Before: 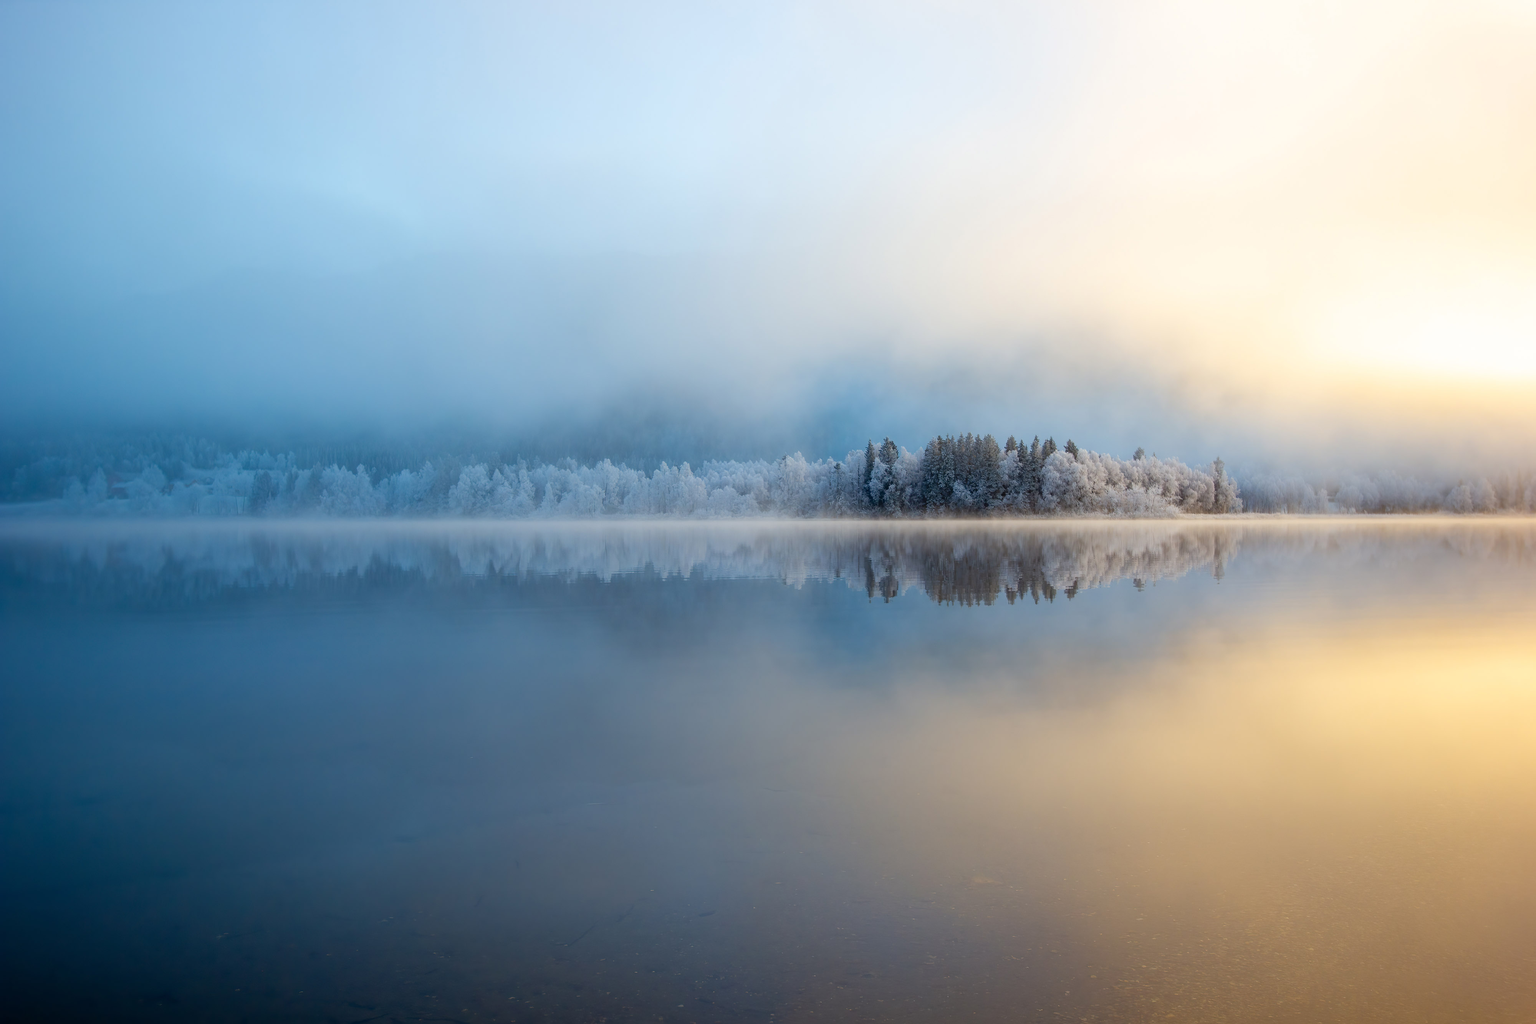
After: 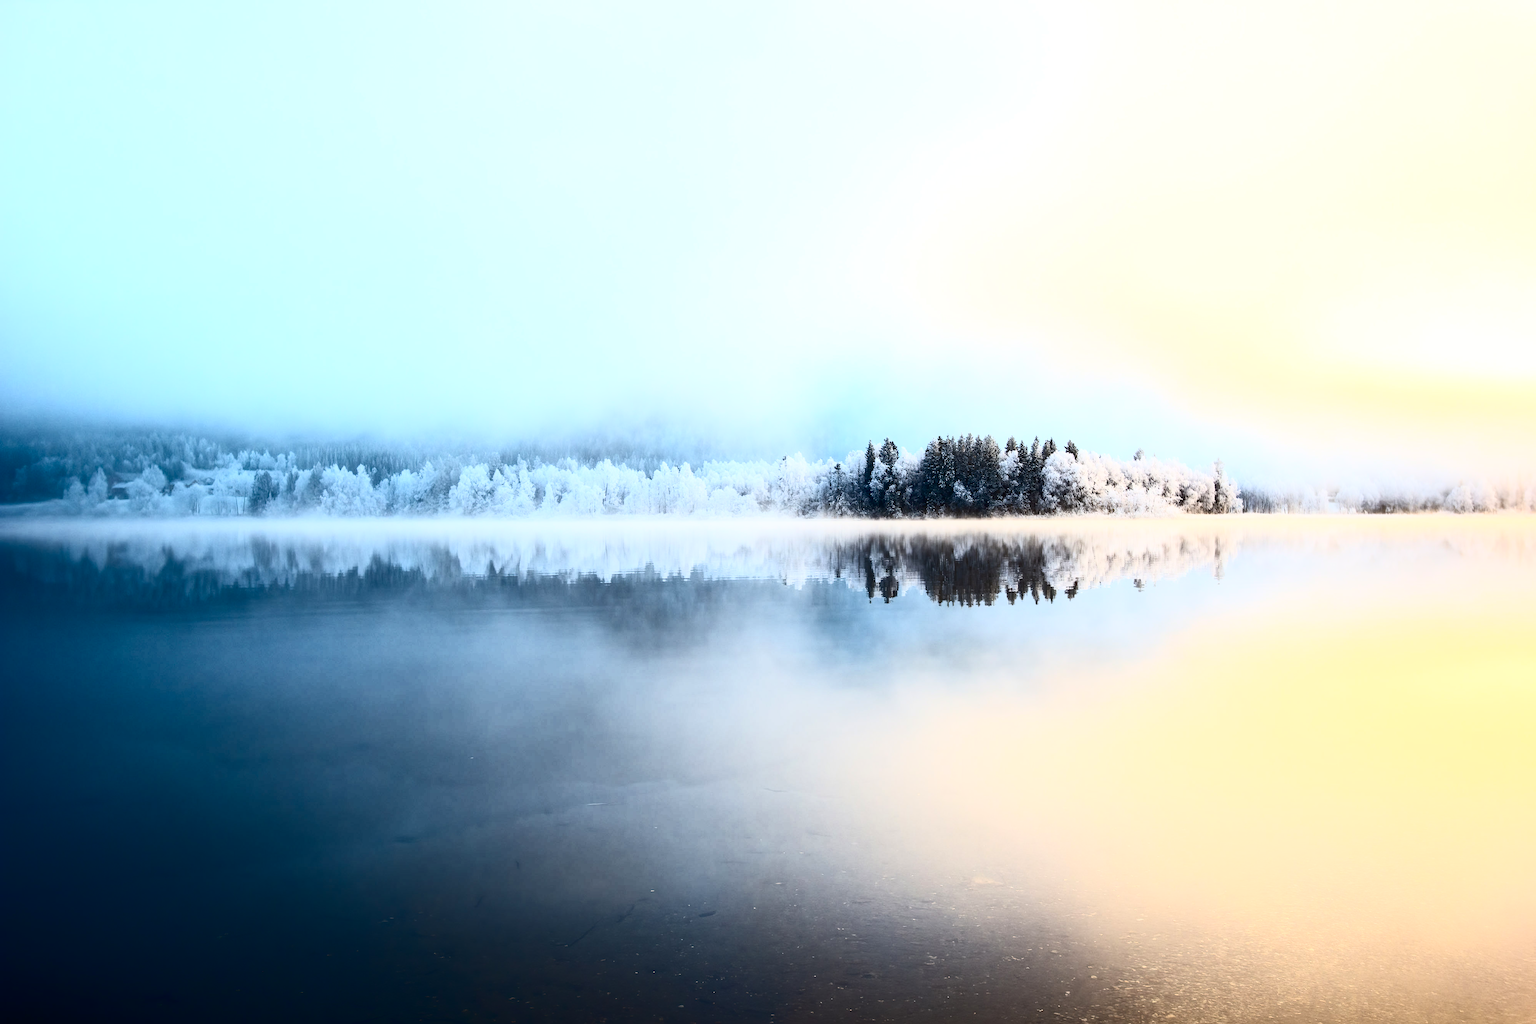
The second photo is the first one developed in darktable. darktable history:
contrast brightness saturation: contrast 0.941, brightness 0.202
exposure: exposure 0.338 EV, compensate highlight preservation false
